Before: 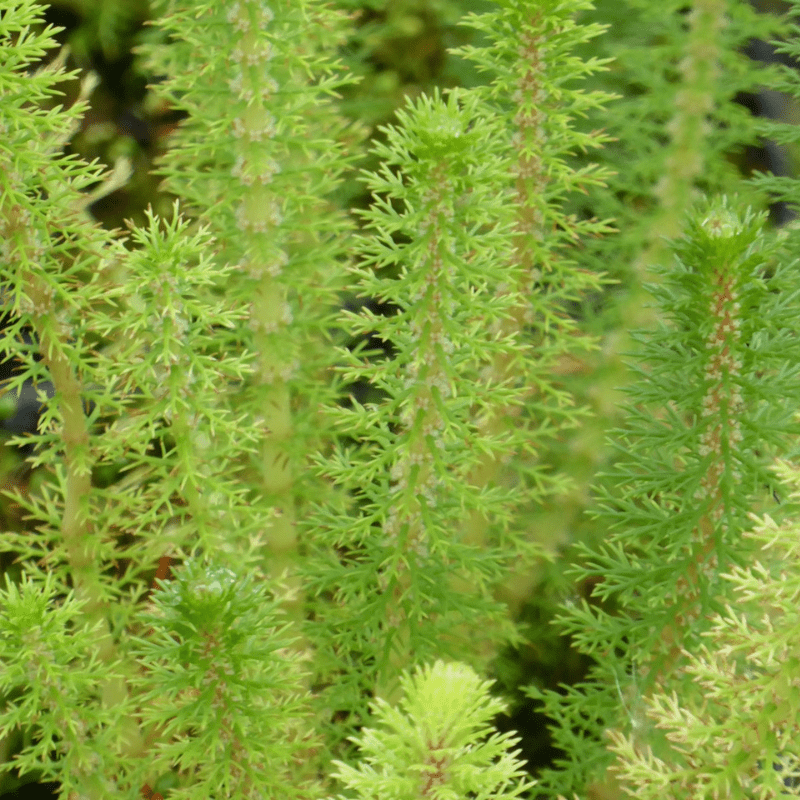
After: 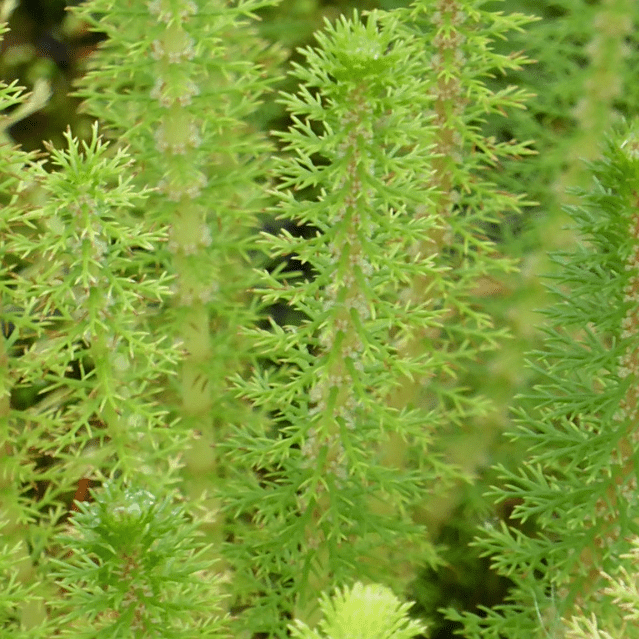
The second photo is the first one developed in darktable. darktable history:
sharpen: radius 1.892, amount 0.4, threshold 1.548
crop and rotate: left 10.214%, top 9.791%, right 9.831%, bottom 10.243%
